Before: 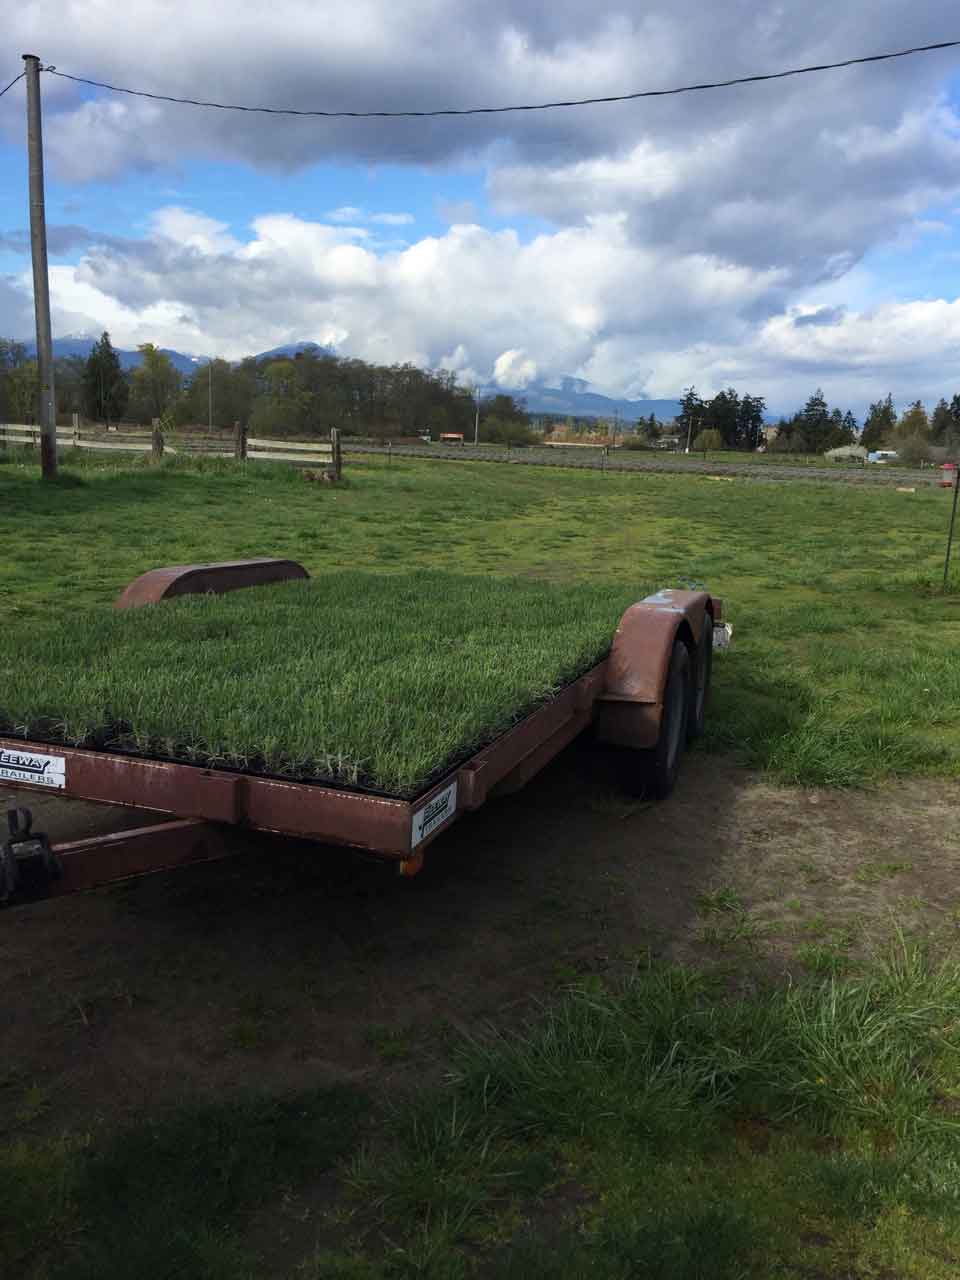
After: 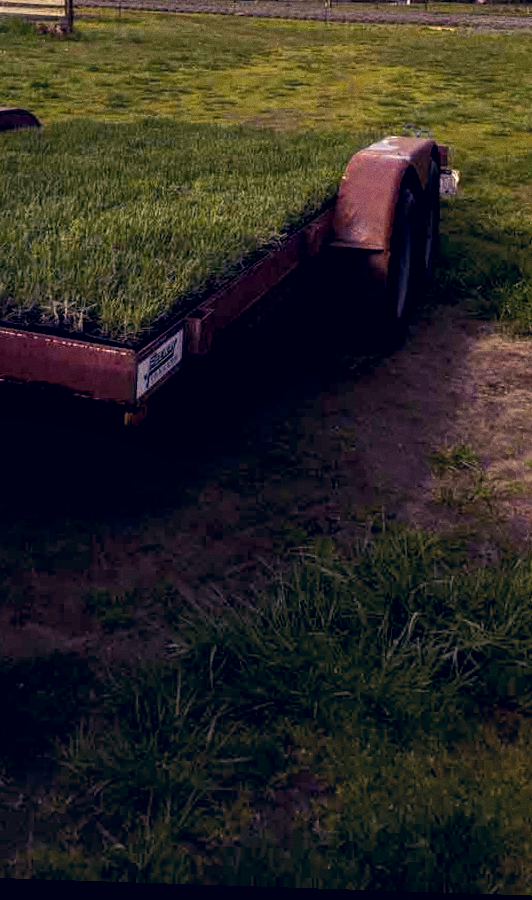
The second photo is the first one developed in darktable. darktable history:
color correction: highlights a* 14.46, highlights b* 5.85, shadows a* -5.53, shadows b* -15.24, saturation 0.85
rotate and perspective: rotation 0.128°, lens shift (vertical) -0.181, lens shift (horizontal) -0.044, shear 0.001, automatic cropping off
grain: coarseness 0.09 ISO
color balance rgb: shadows lift › luminance -21.66%, shadows lift › chroma 8.98%, shadows lift › hue 283.37°, power › chroma 1.55%, power › hue 25.59°, highlights gain › luminance 6.08%, highlights gain › chroma 2.55%, highlights gain › hue 90°, global offset › luminance -0.87%, perceptual saturation grading › global saturation 27.49%, perceptual saturation grading › highlights -28.39%, perceptual saturation grading › mid-tones 15.22%, perceptual saturation grading › shadows 33.98%, perceptual brilliance grading › highlights 10%, perceptual brilliance grading › mid-tones 5%
crop and rotate: left 29.237%, top 31.152%, right 19.807%
local contrast: on, module defaults
